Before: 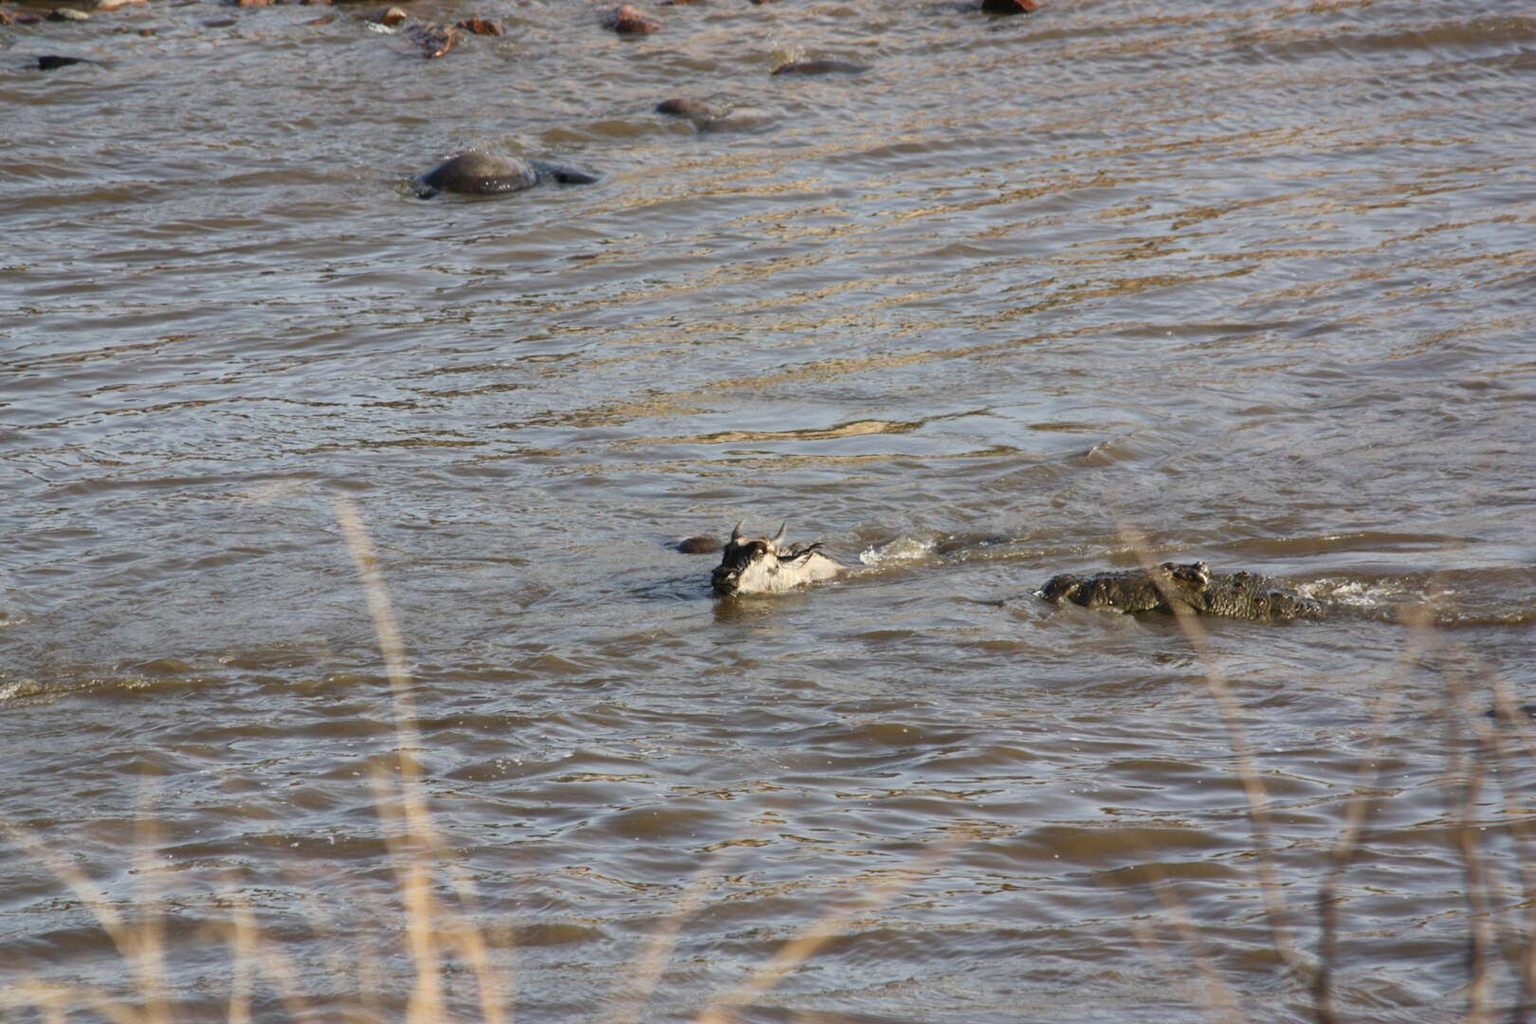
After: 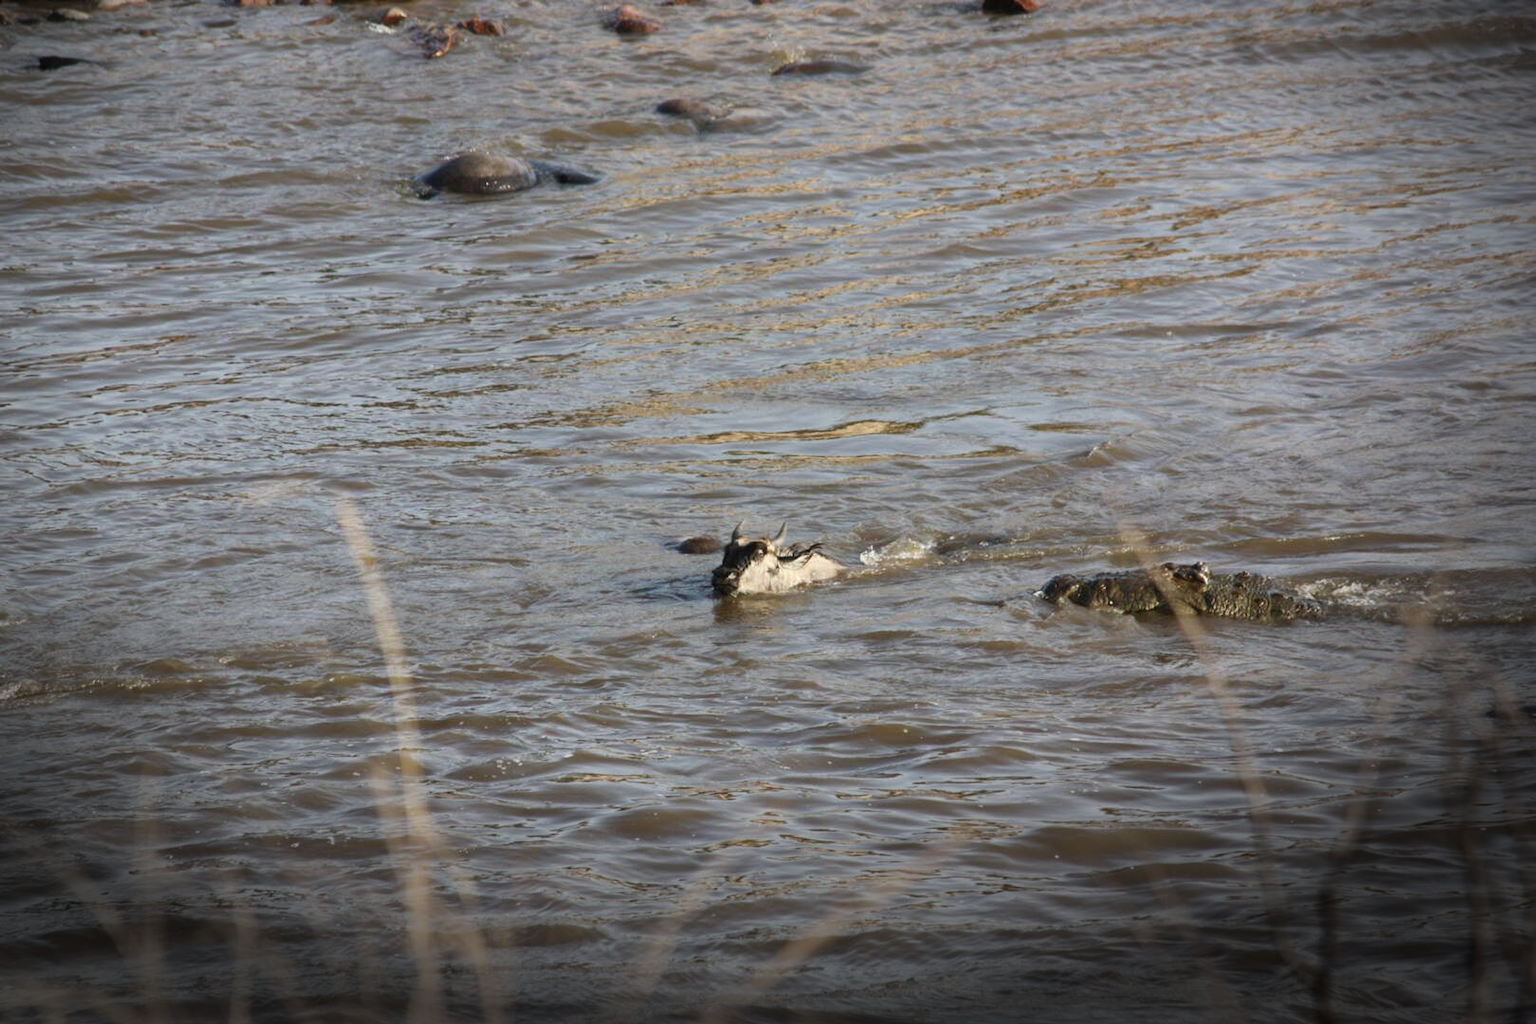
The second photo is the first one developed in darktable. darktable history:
vignetting: brightness -0.891, center (-0.066, -0.304), automatic ratio true, unbound false
